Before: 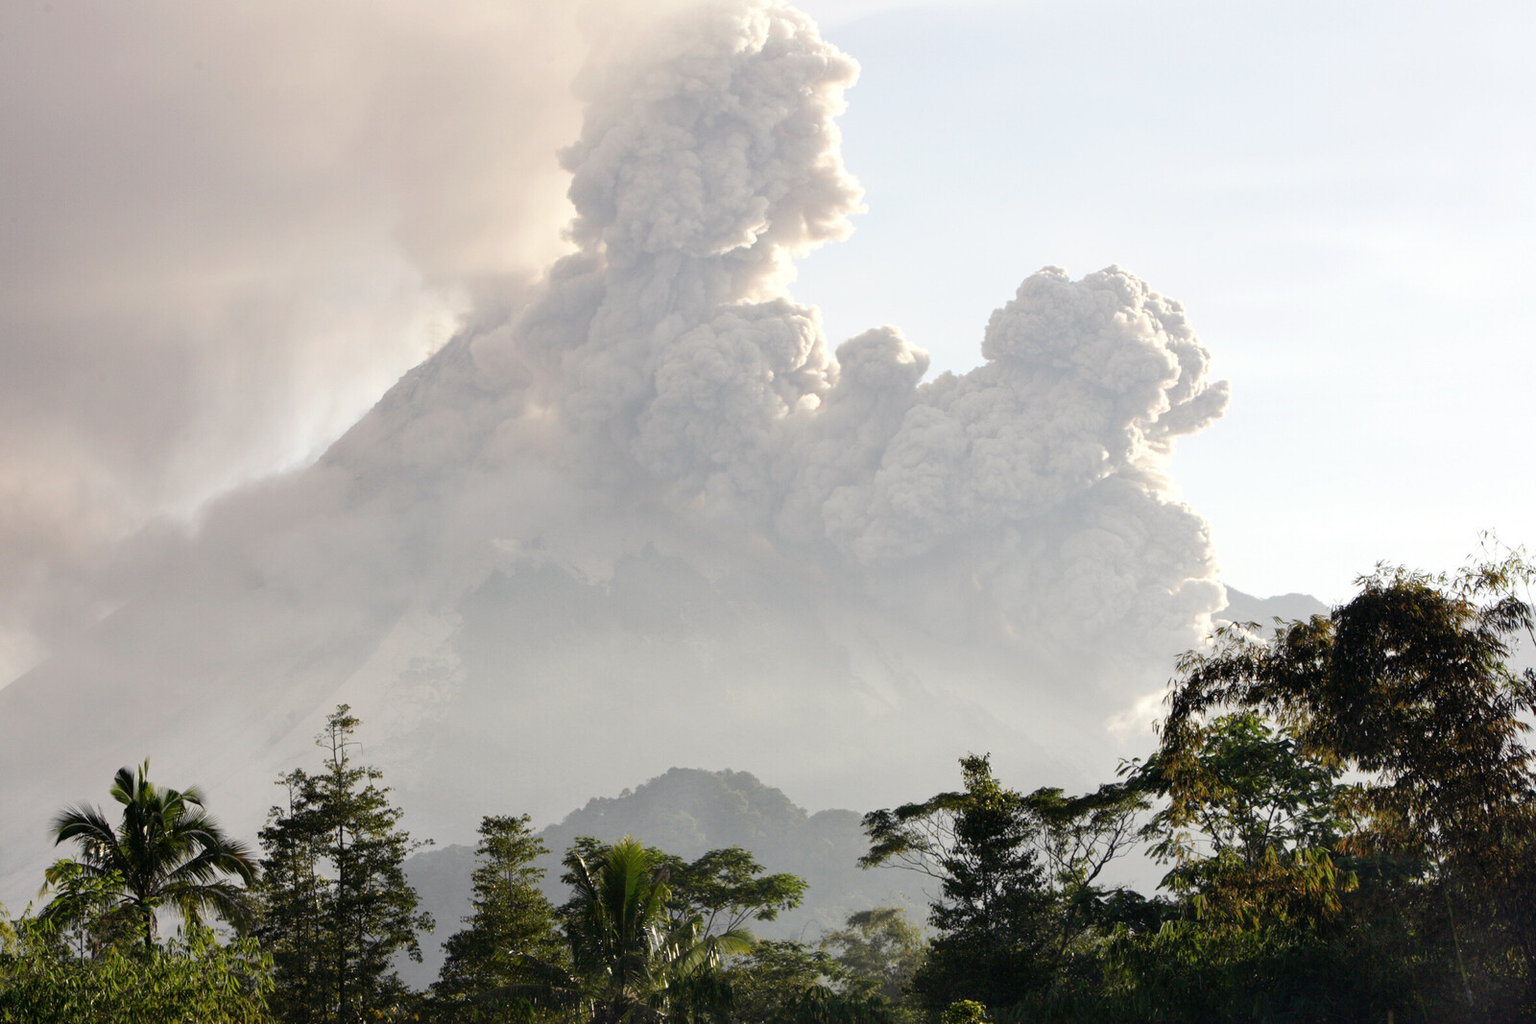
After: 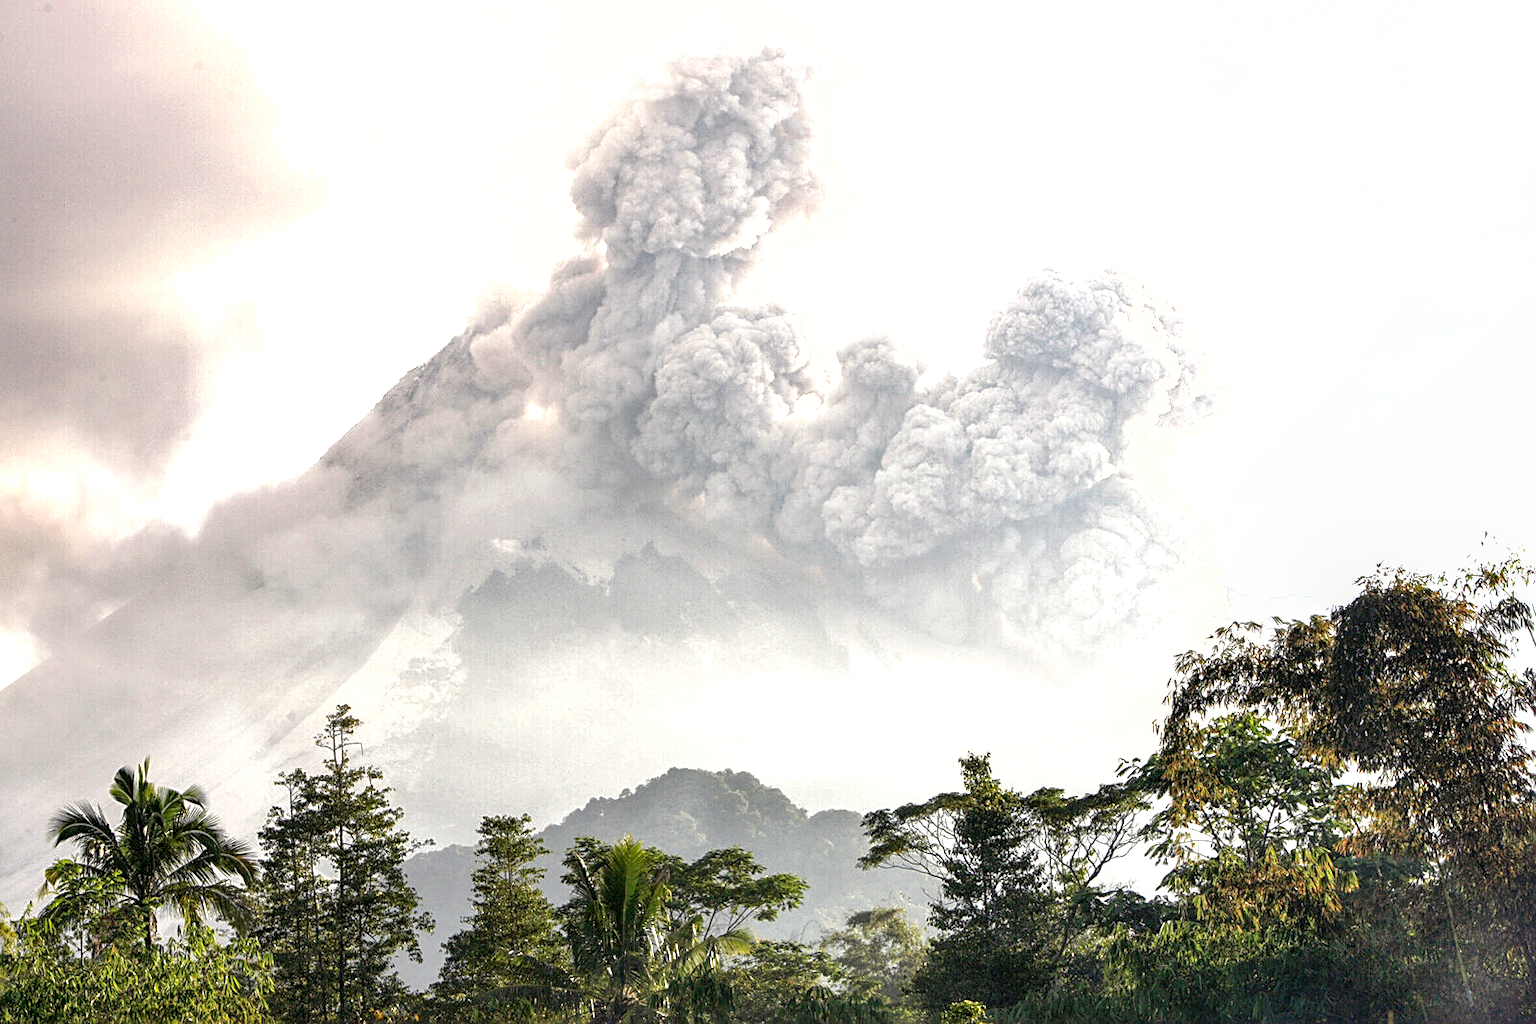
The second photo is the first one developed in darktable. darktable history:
exposure: black level correction 0, exposure 0.9 EV, compensate highlight preservation false
shadows and highlights: on, module defaults
local contrast: detail 150%
sharpen: on, module defaults
